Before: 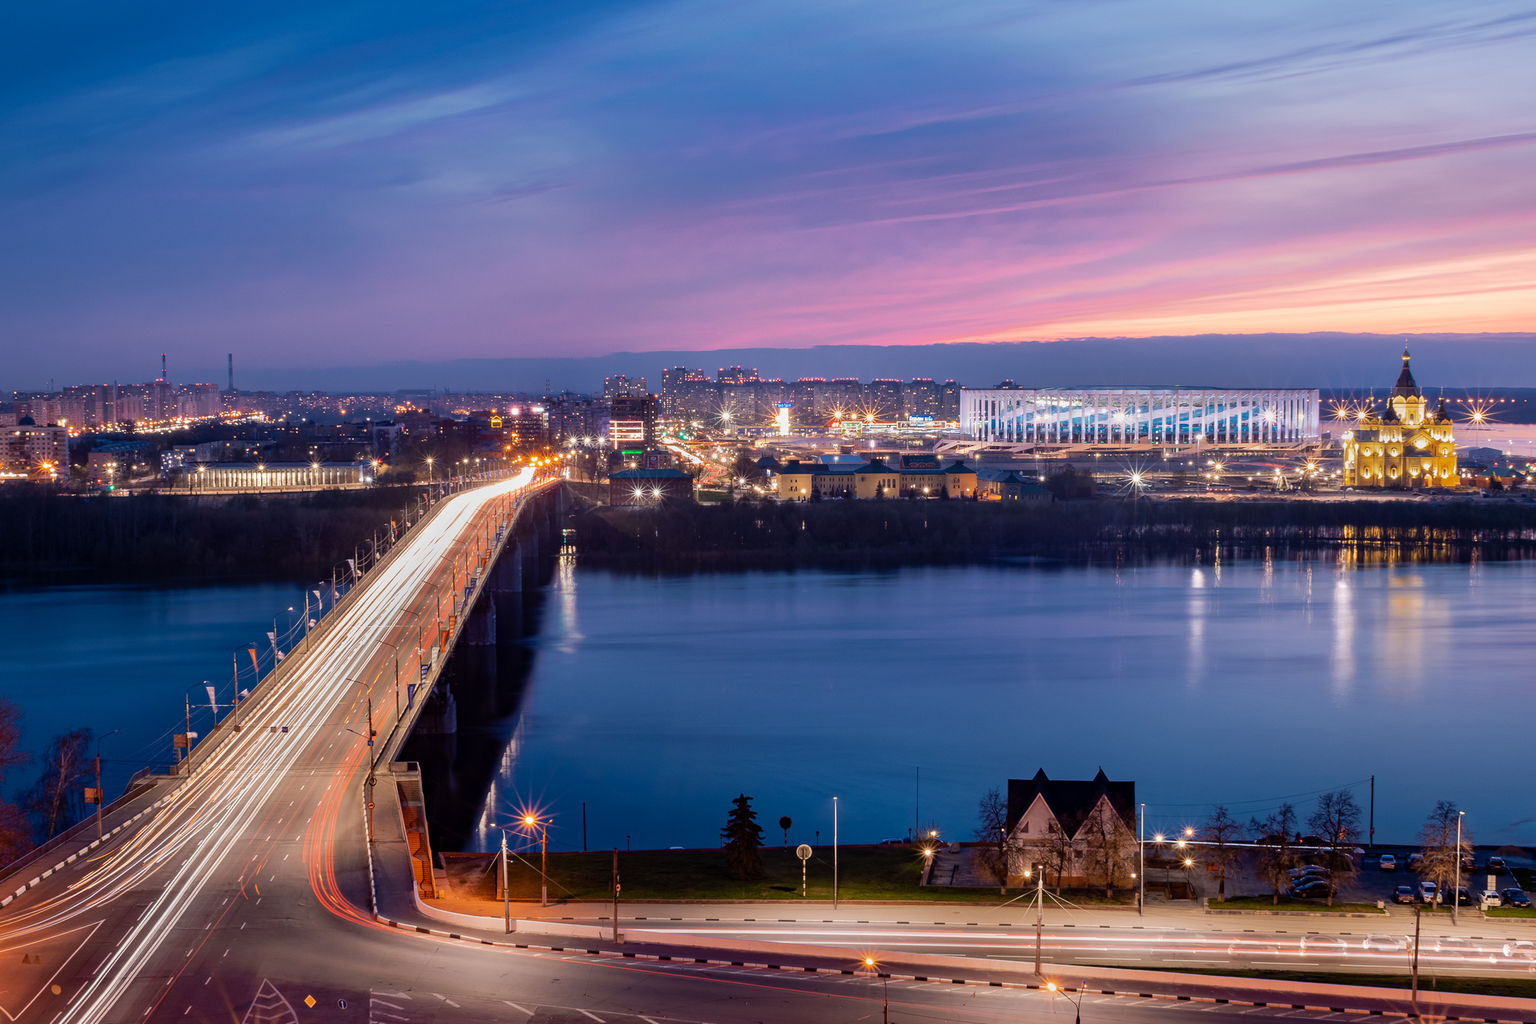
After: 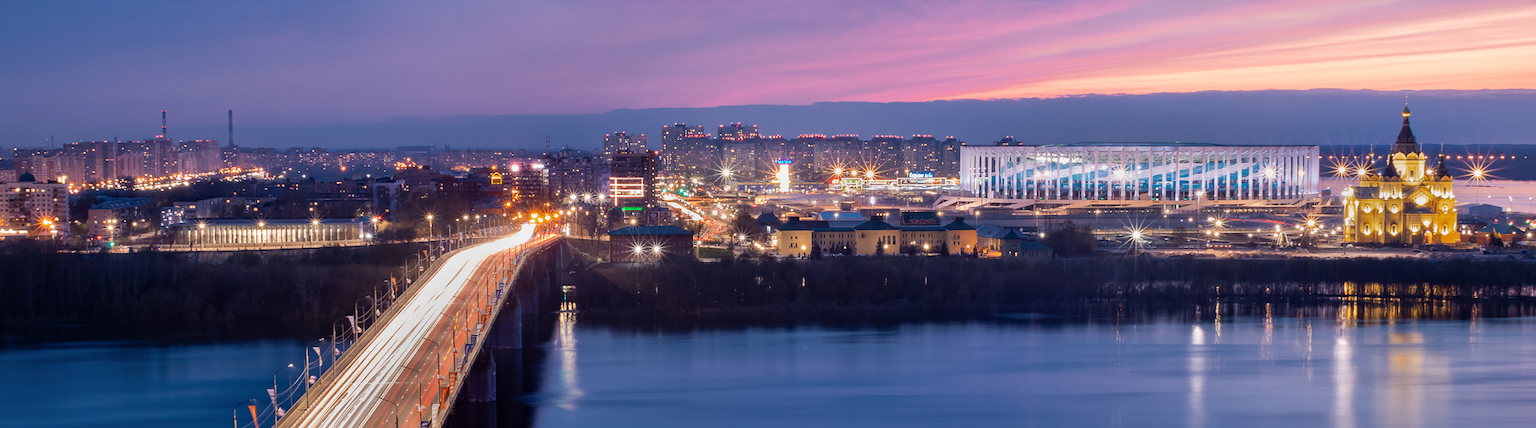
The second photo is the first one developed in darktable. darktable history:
crop and rotate: top 23.84%, bottom 34.294%
shadows and highlights: shadows 30.86, highlights 0, soften with gaussian
